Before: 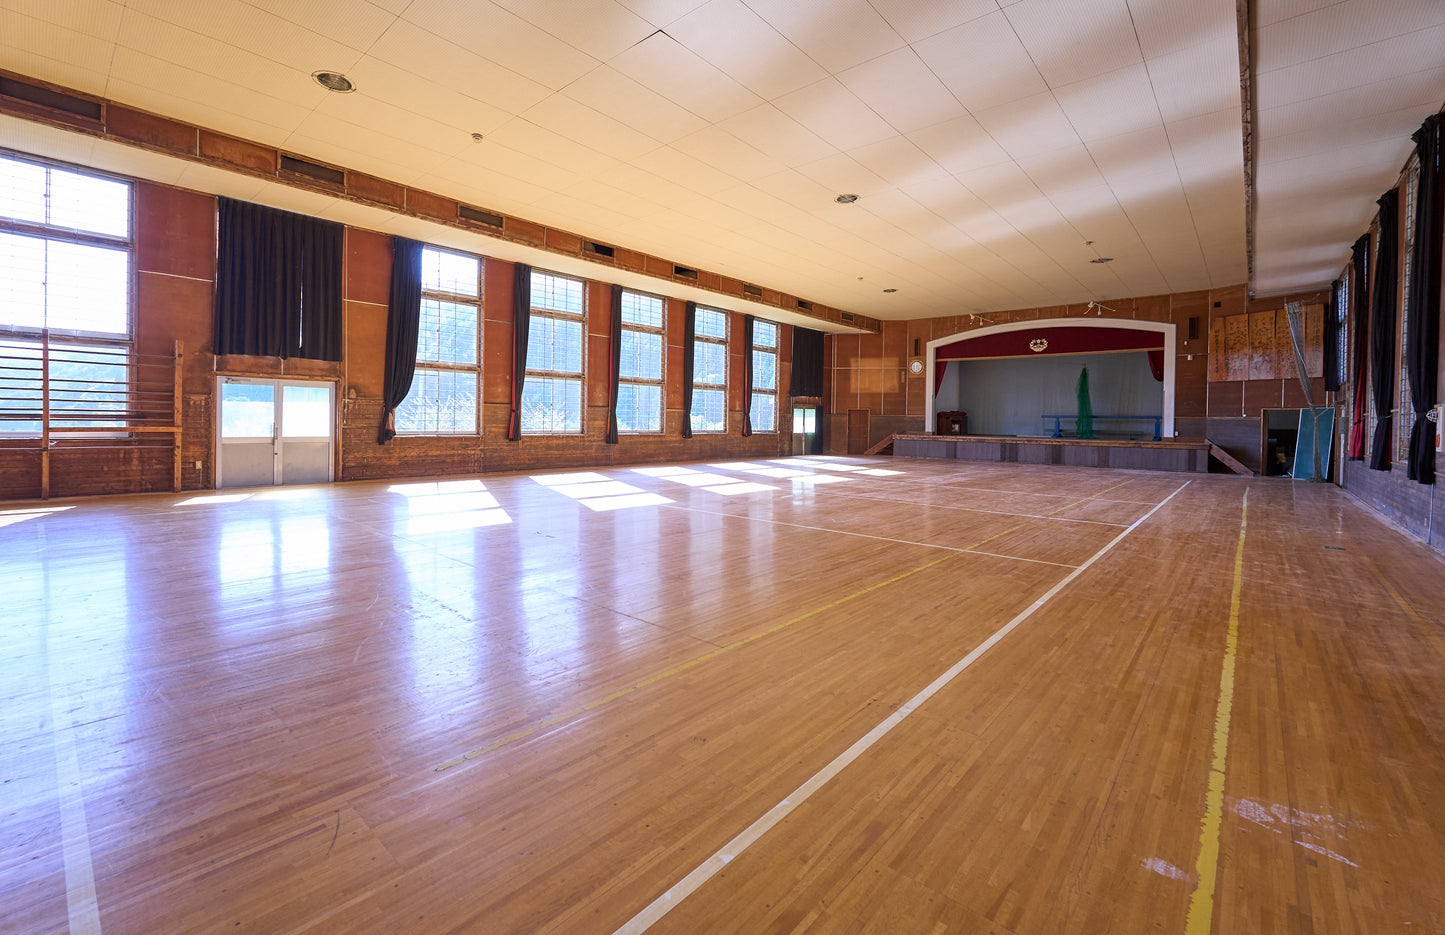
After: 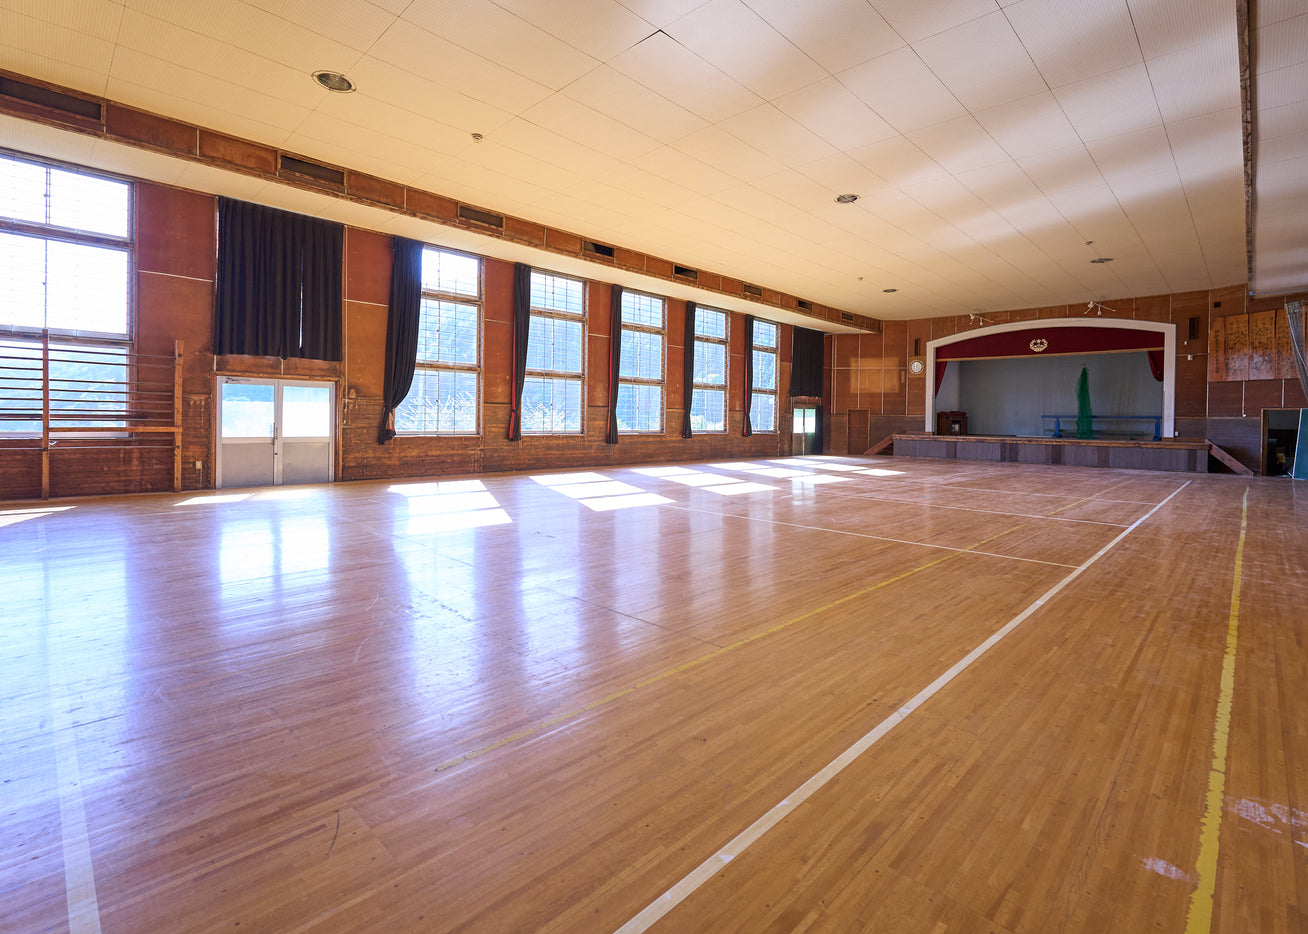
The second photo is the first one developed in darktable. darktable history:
crop: right 9.48%, bottom 0.03%
